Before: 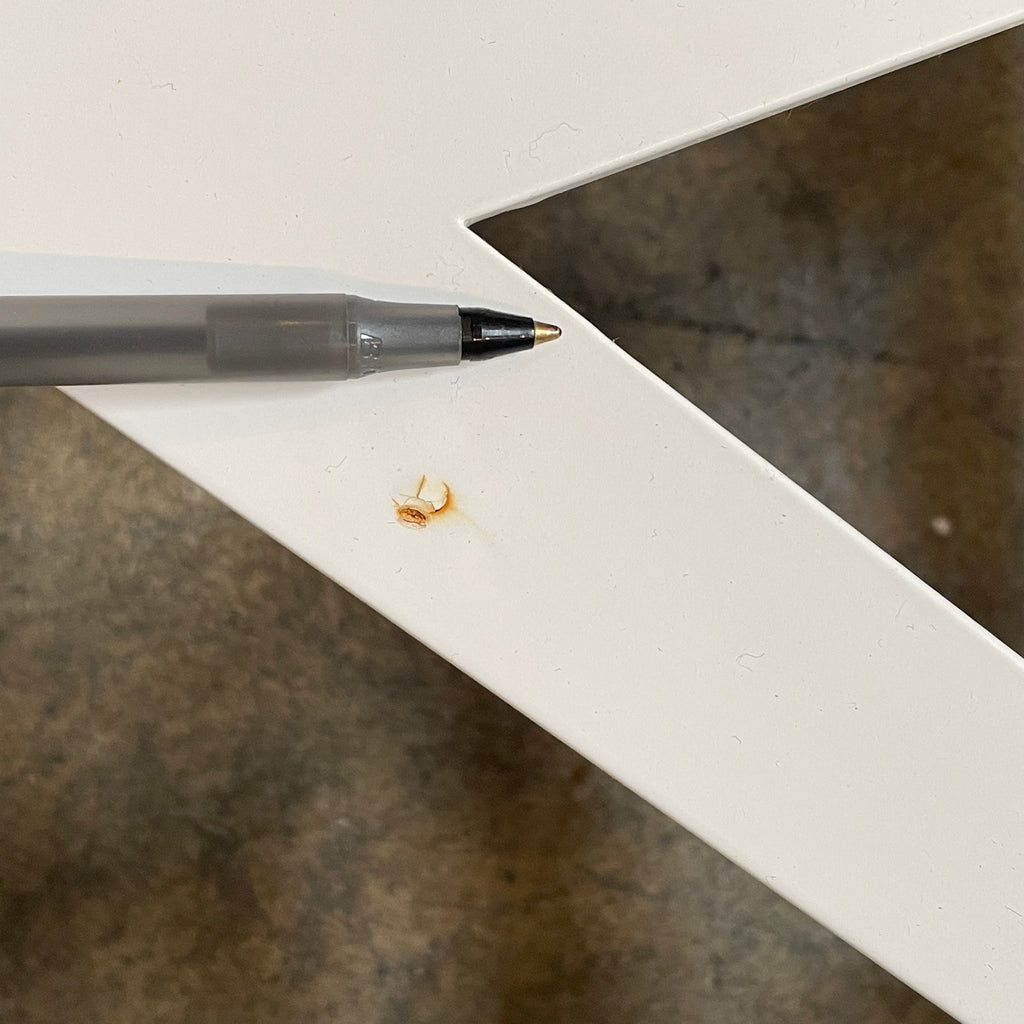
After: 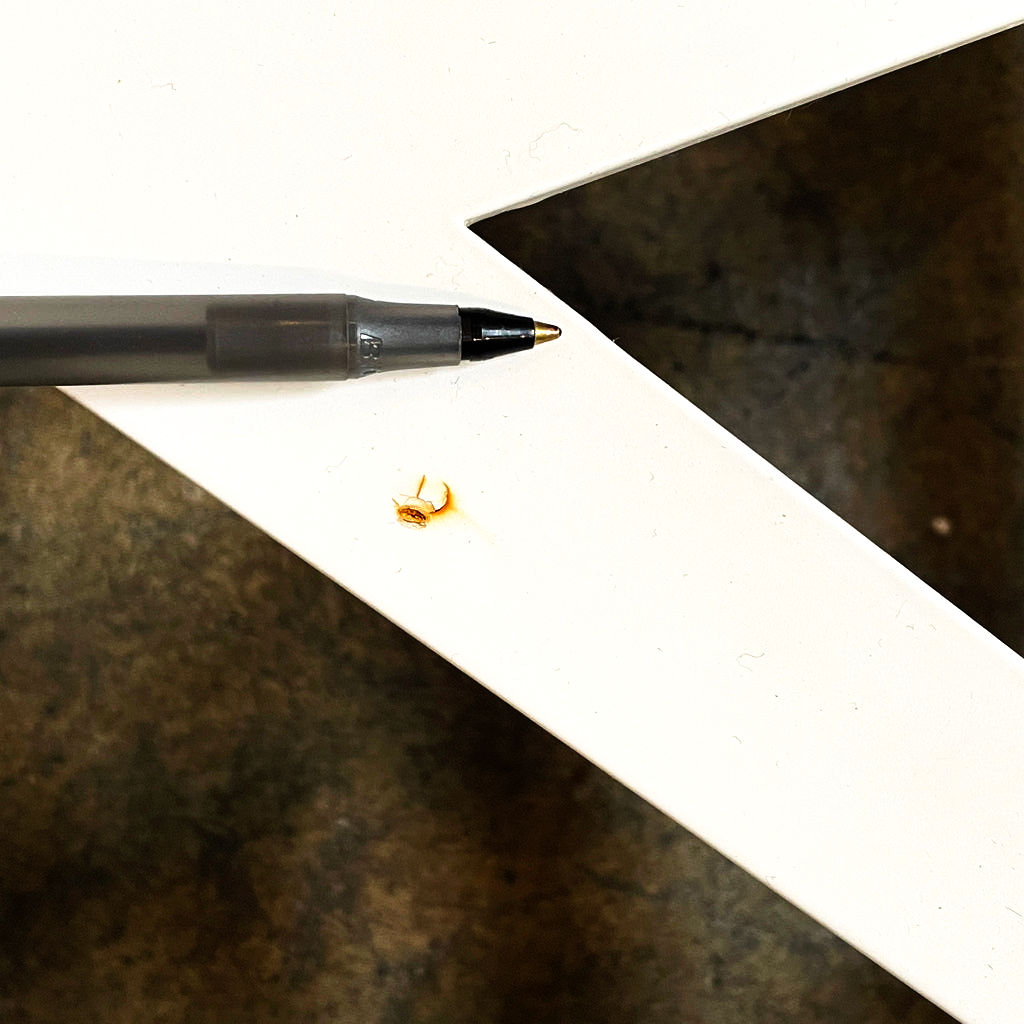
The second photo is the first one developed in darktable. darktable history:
tone curve: curves: ch0 [(0, 0) (0.003, 0.001) (0.011, 0.002) (0.025, 0.002) (0.044, 0.006) (0.069, 0.01) (0.1, 0.017) (0.136, 0.023) (0.177, 0.038) (0.224, 0.066) (0.277, 0.118) (0.335, 0.185) (0.399, 0.264) (0.468, 0.365) (0.543, 0.475) (0.623, 0.606) (0.709, 0.759) (0.801, 0.923) (0.898, 0.999) (1, 1)], preserve colors none
